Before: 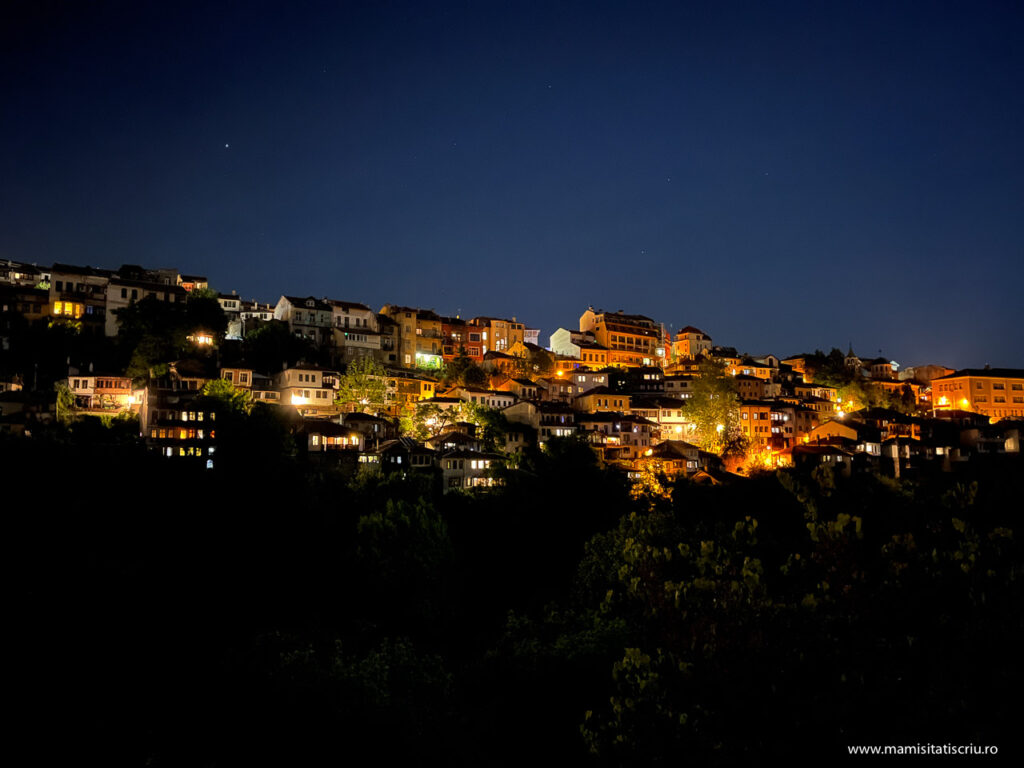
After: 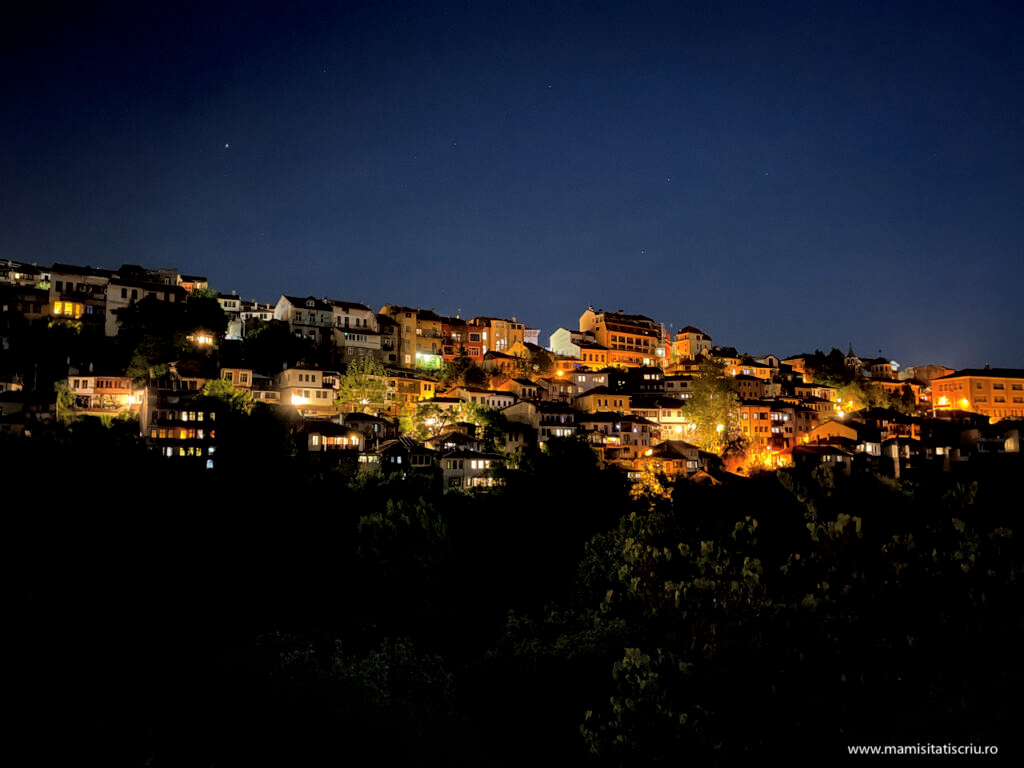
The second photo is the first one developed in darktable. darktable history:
local contrast: mode bilateral grid, contrast 20, coarseness 100, detail 150%, midtone range 0.2
